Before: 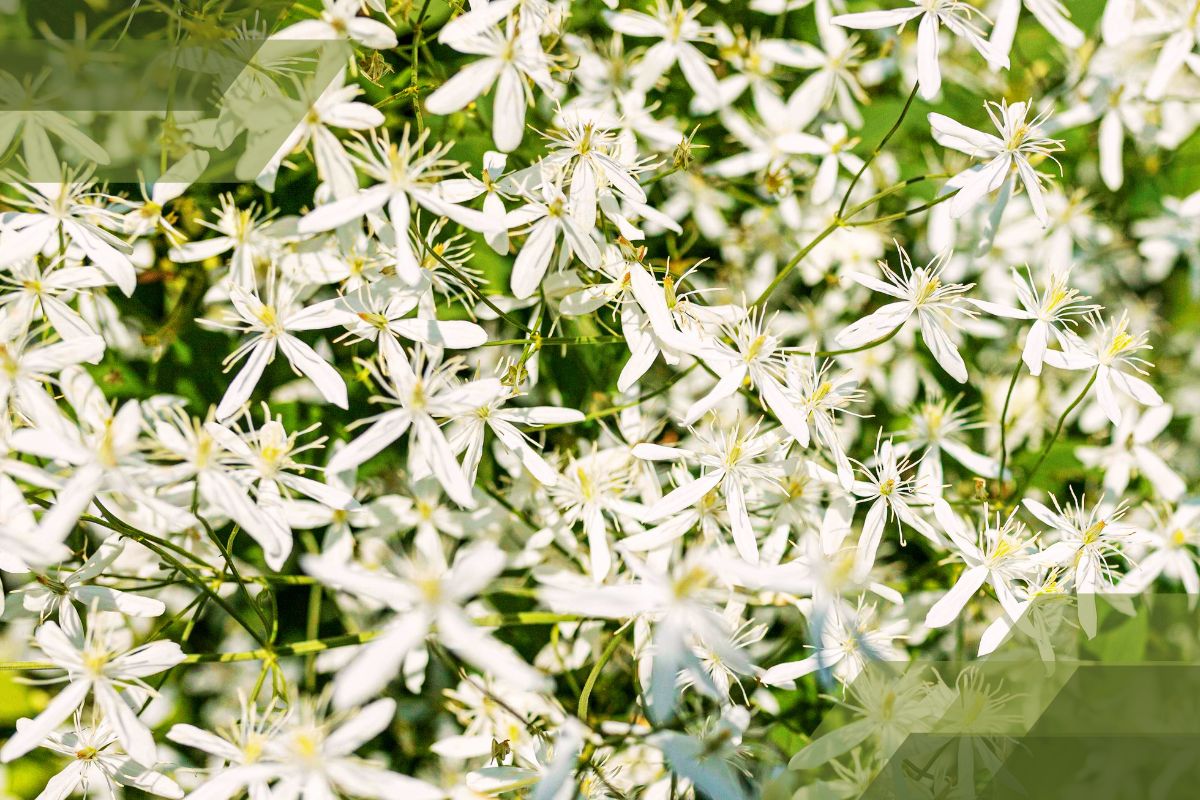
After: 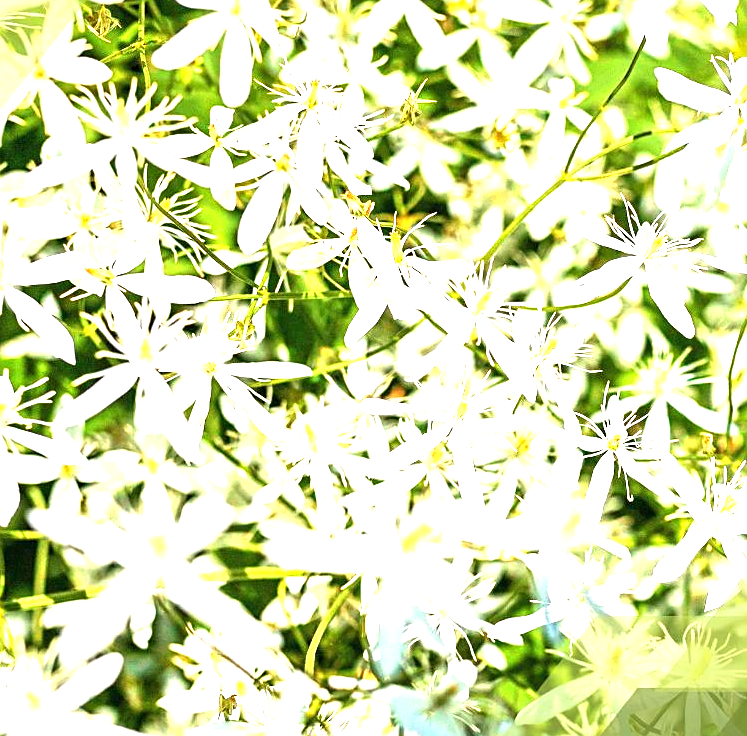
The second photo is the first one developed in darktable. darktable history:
exposure: black level correction 0, exposure 1.442 EV, compensate highlight preservation false
crop and rotate: left 22.828%, top 5.63%, right 14.887%, bottom 2.3%
sharpen: radius 1.91, amount 0.402, threshold 1.23
